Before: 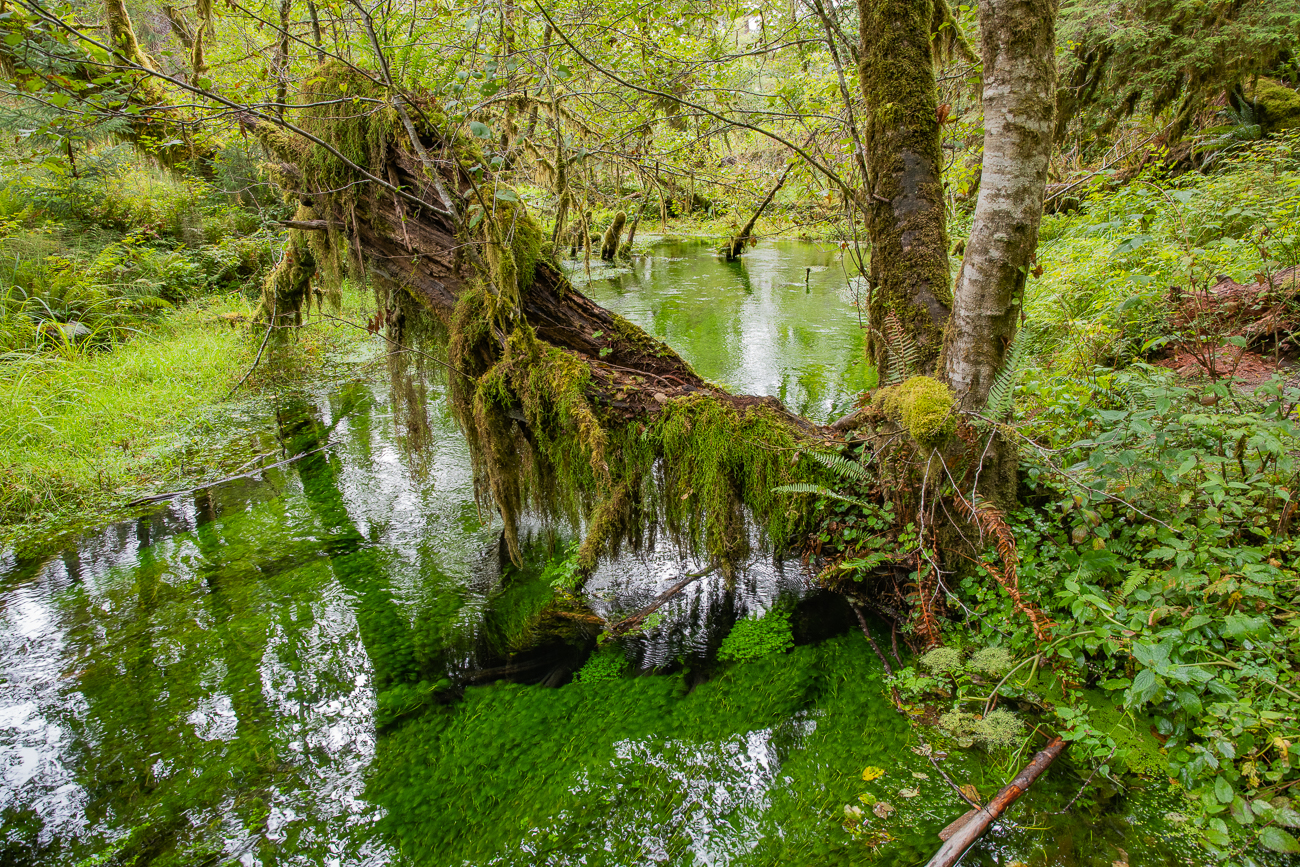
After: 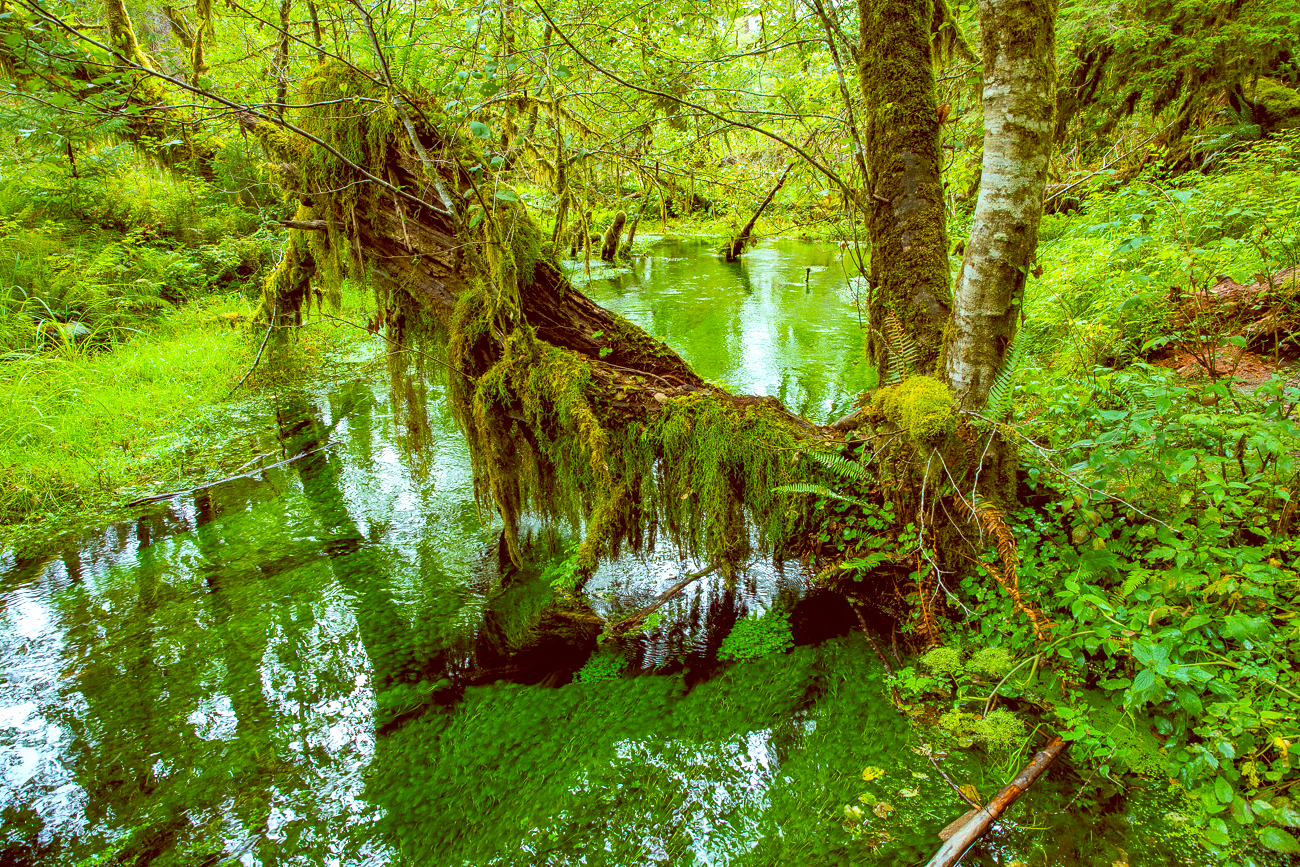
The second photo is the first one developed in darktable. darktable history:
rotate and perspective: crop left 0, crop top 0
color balance rgb: perceptual saturation grading › global saturation 25%, global vibrance 20%
velvia: on, module defaults
white balance: red 1.004, blue 1.096
exposure: black level correction 0.001, exposure 0.5 EV, compensate exposure bias true, compensate highlight preservation false
color balance: lift [1, 1.015, 0.987, 0.985], gamma [1, 0.959, 1.042, 0.958], gain [0.927, 0.938, 1.072, 0.928], contrast 1.5%
